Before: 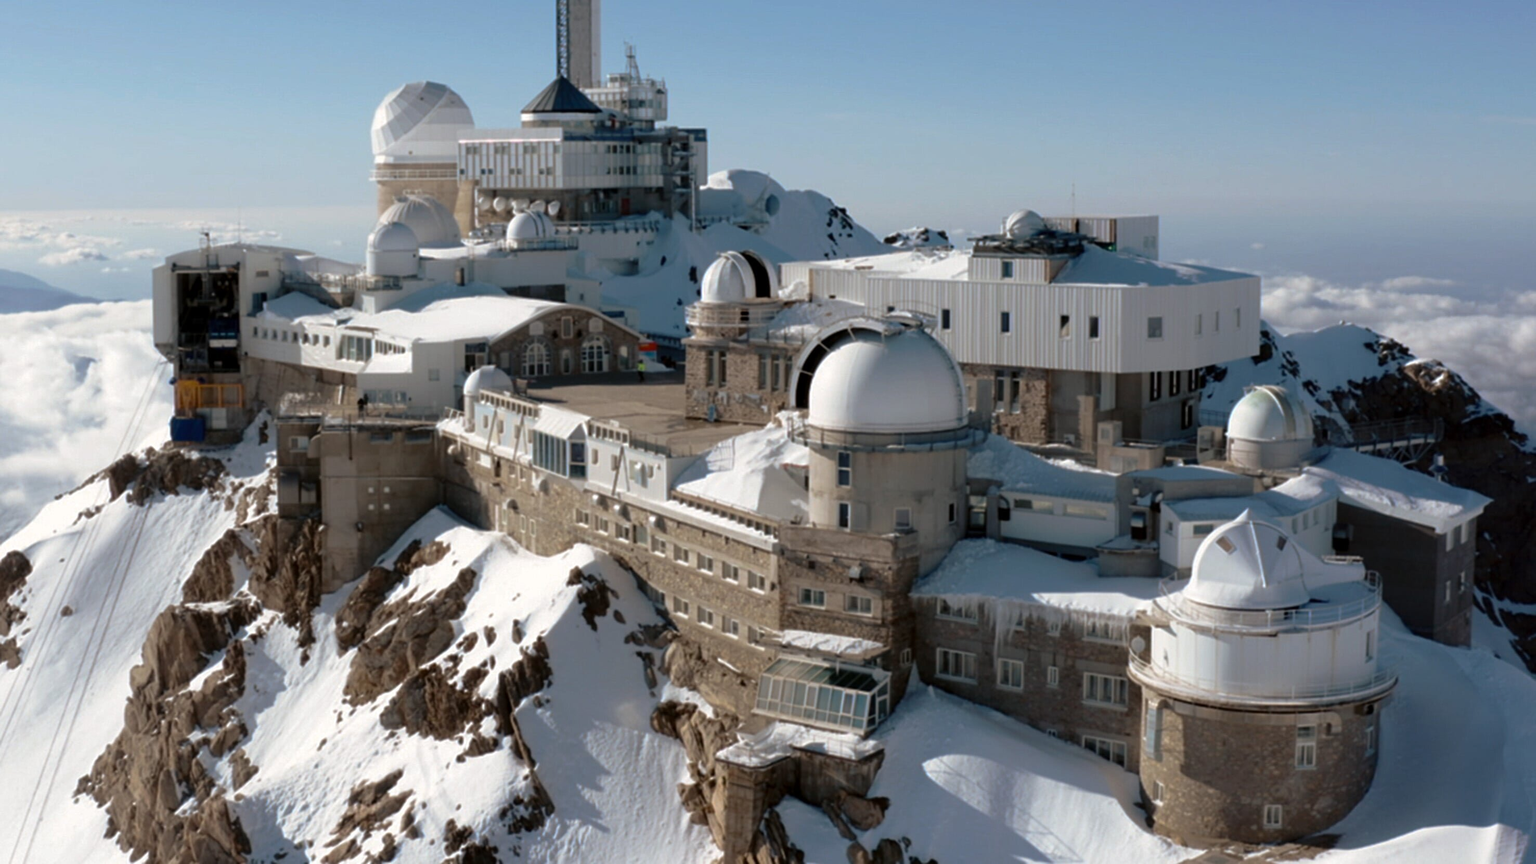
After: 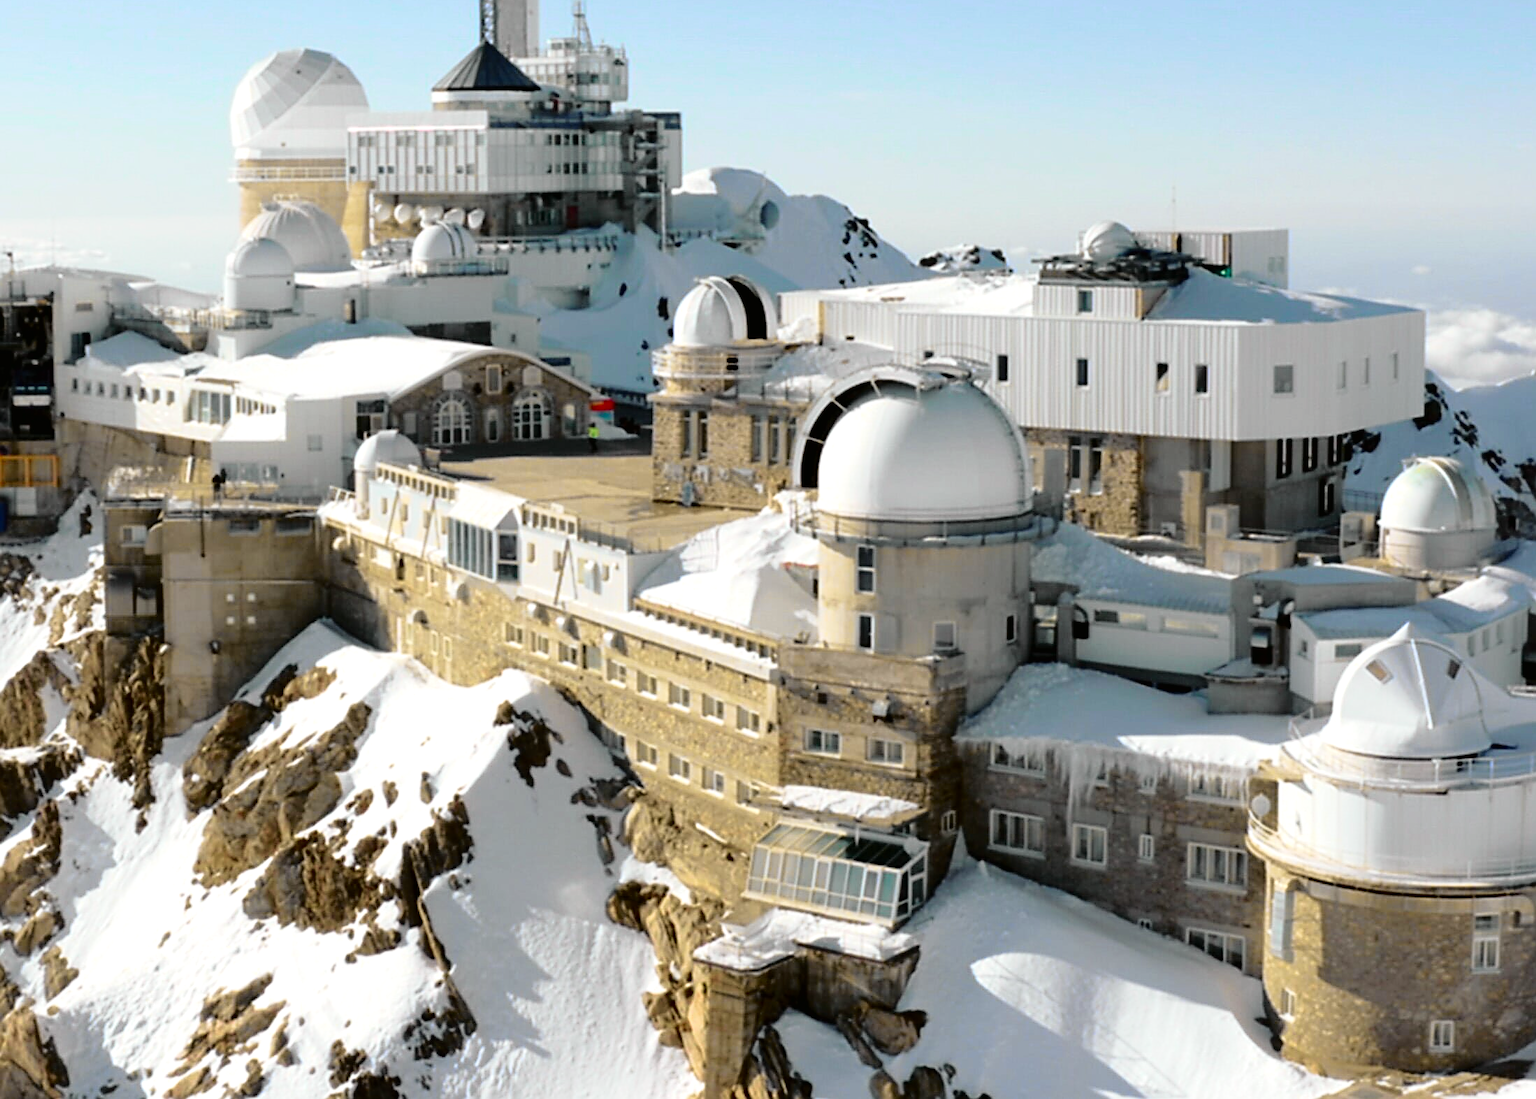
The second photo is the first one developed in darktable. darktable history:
tone equalizer: smoothing diameter 24.78%, edges refinement/feathering 13.23, preserve details guided filter
velvia: on, module defaults
exposure: black level correction 0.001, exposure 0.5 EV, compensate highlight preservation false
crop and rotate: left 13.015%, top 5.277%, right 12.53%
sharpen: radius 1.401, amount 1.251, threshold 0.729
tone curve: curves: ch0 [(0, 0.008) (0.107, 0.091) (0.278, 0.351) (0.457, 0.562) (0.628, 0.738) (0.839, 0.909) (0.998, 0.978)]; ch1 [(0, 0) (0.437, 0.408) (0.474, 0.479) (0.502, 0.5) (0.527, 0.519) (0.561, 0.575) (0.608, 0.665) (0.669, 0.748) (0.859, 0.899) (1, 1)]; ch2 [(0, 0) (0.33, 0.301) (0.421, 0.443) (0.473, 0.498) (0.502, 0.504) (0.522, 0.527) (0.549, 0.583) (0.644, 0.703) (1, 1)], color space Lab, independent channels, preserve colors none
